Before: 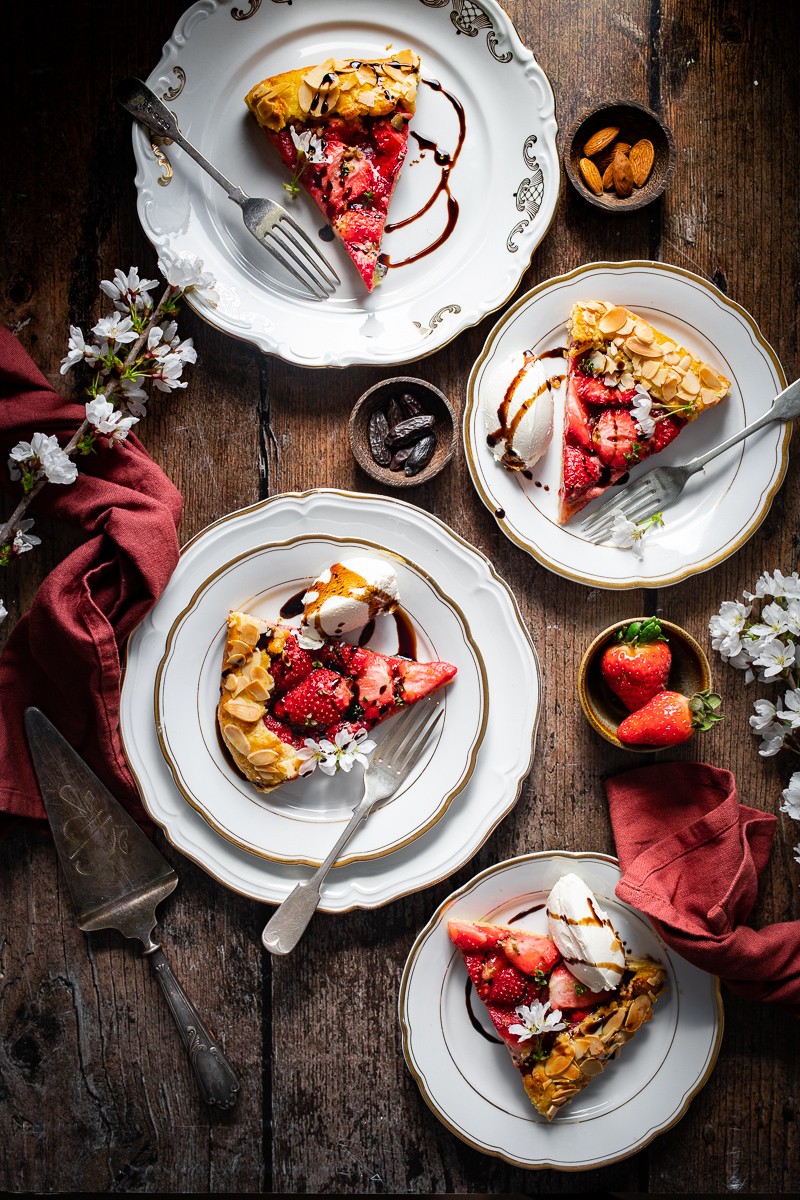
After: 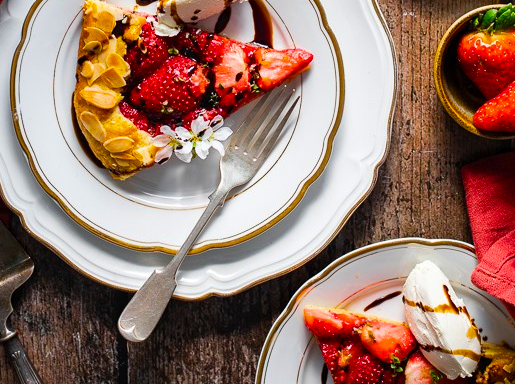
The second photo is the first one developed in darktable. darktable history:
crop: left 18.091%, top 51.13%, right 17.525%, bottom 16.85%
color balance rgb: linear chroma grading › global chroma 15%, perceptual saturation grading › global saturation 30%
